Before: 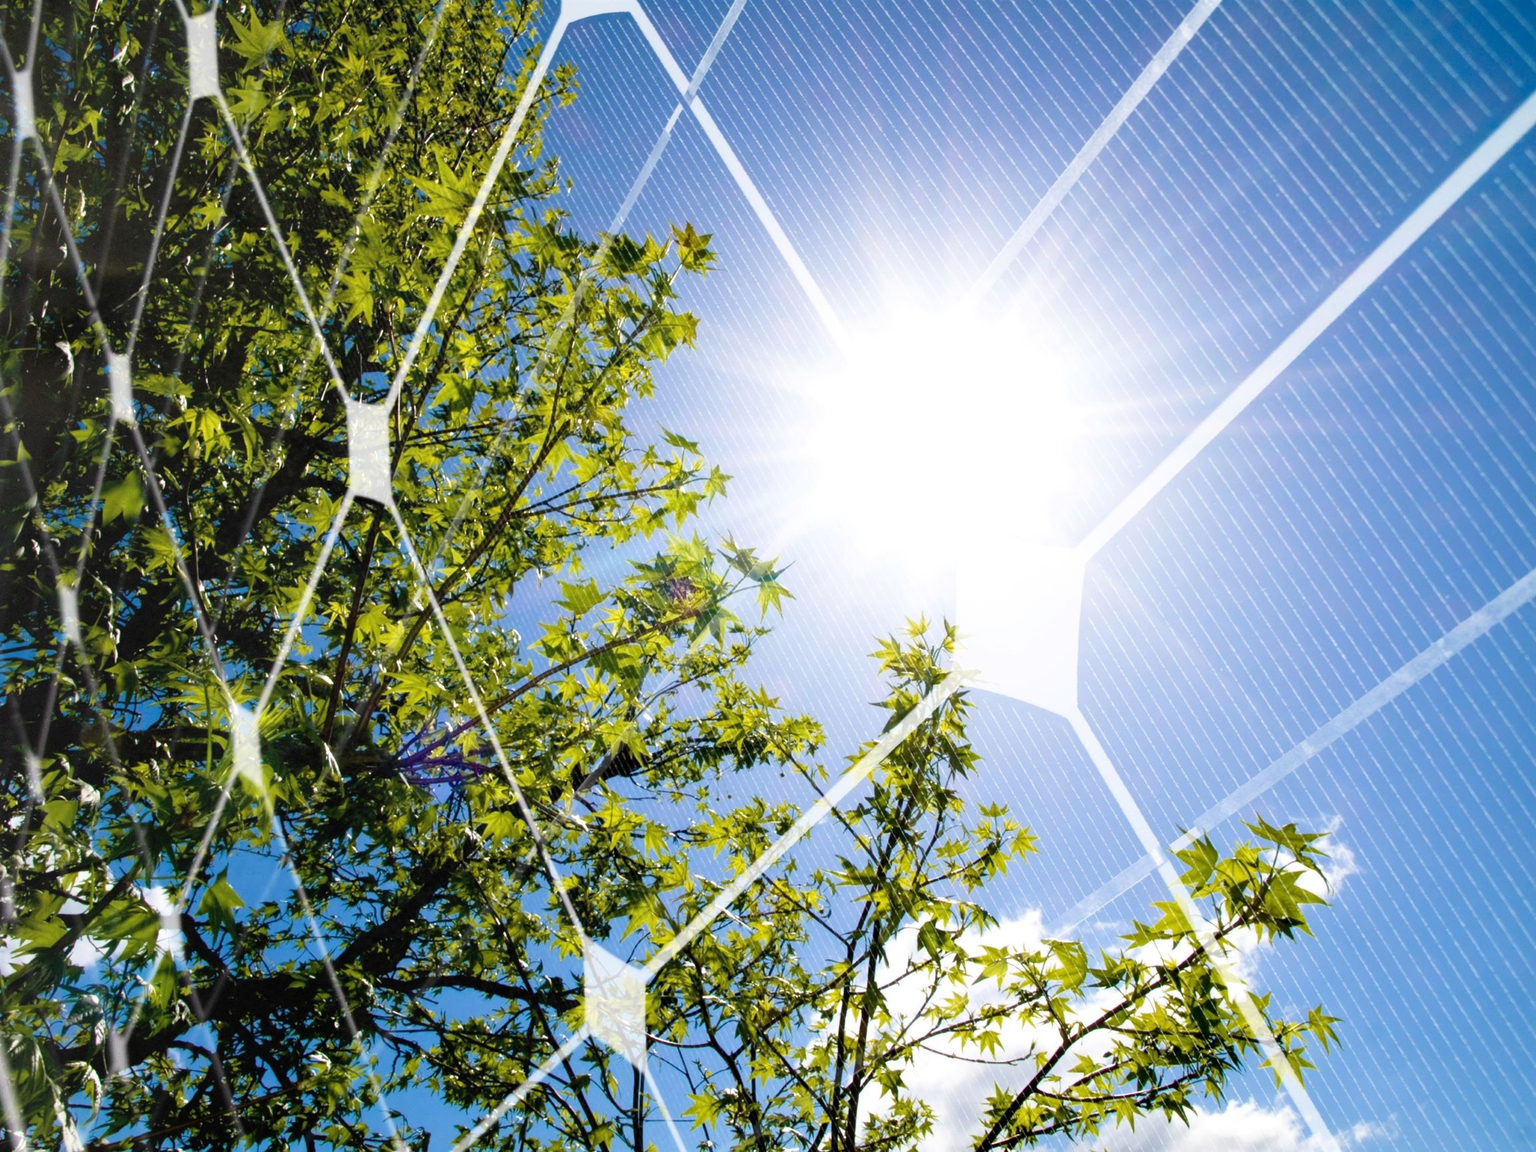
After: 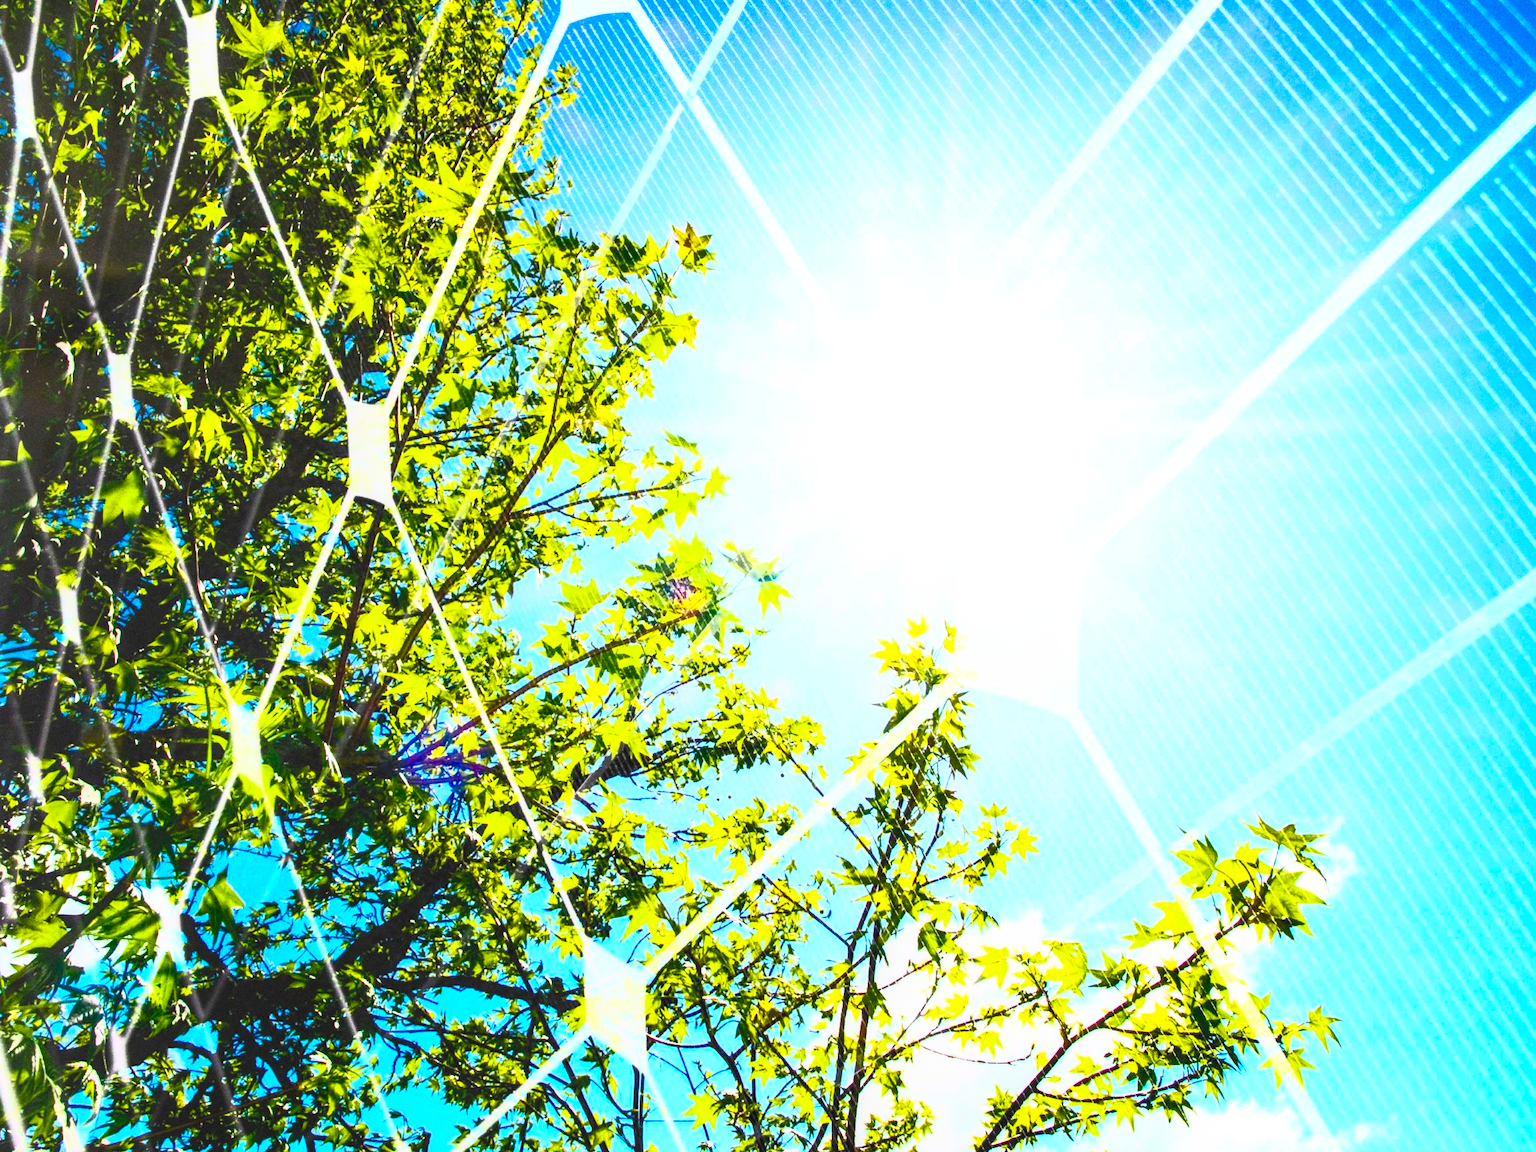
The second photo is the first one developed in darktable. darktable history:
local contrast: on, module defaults
contrast brightness saturation: contrast 1, brightness 1, saturation 1
grain: coarseness 0.09 ISO
